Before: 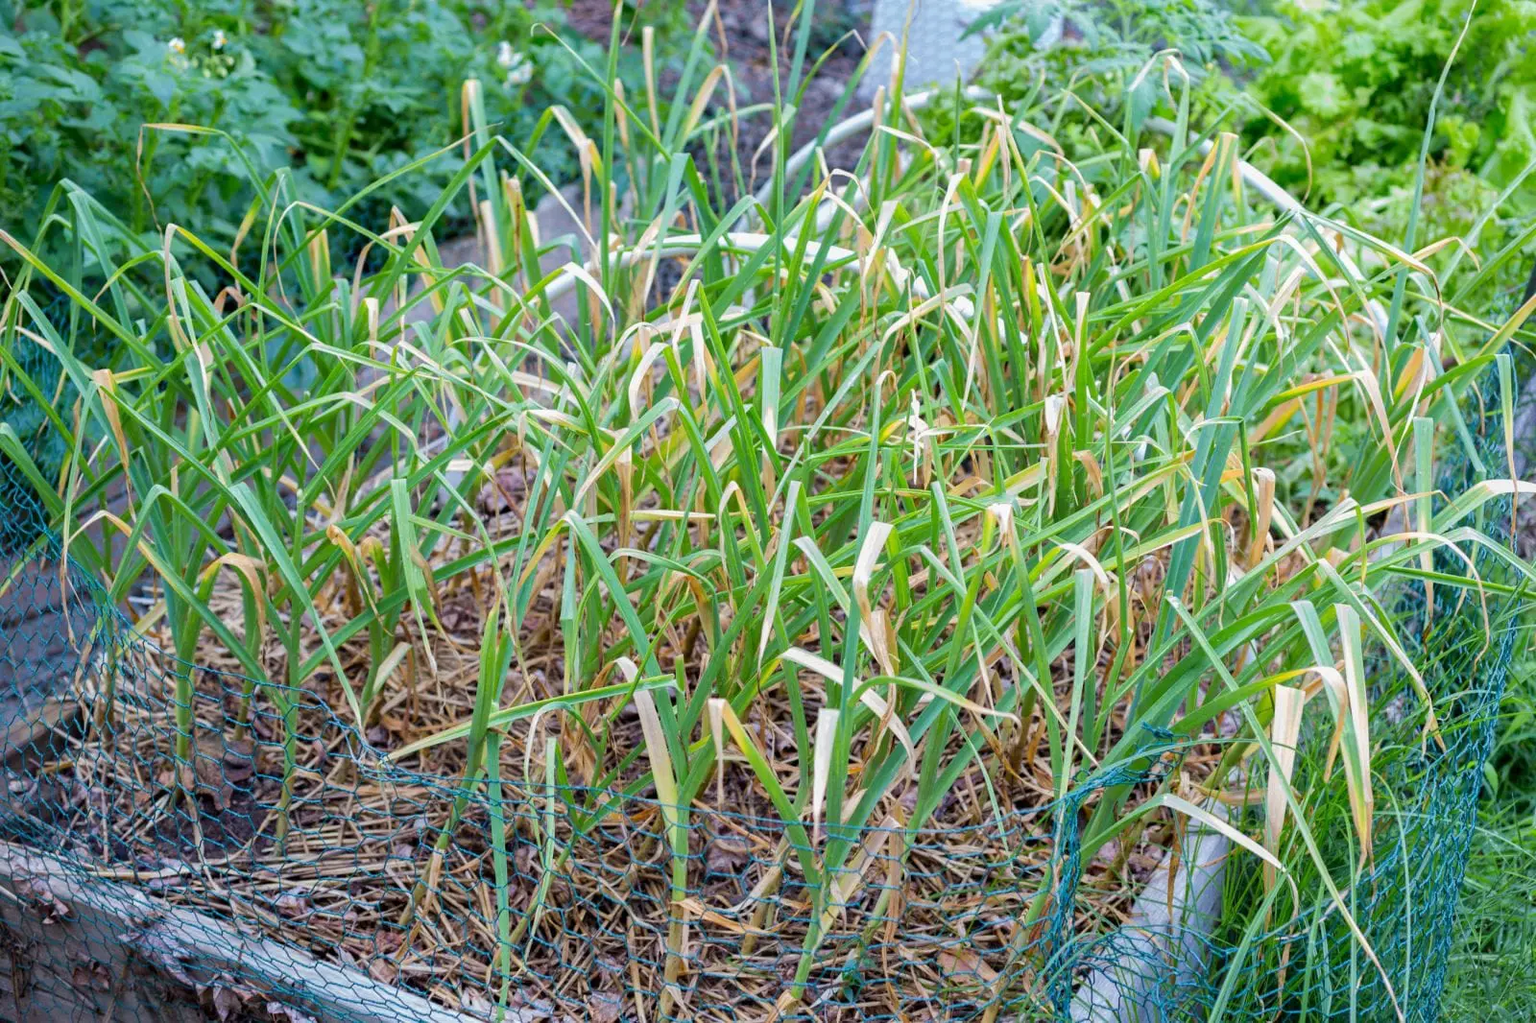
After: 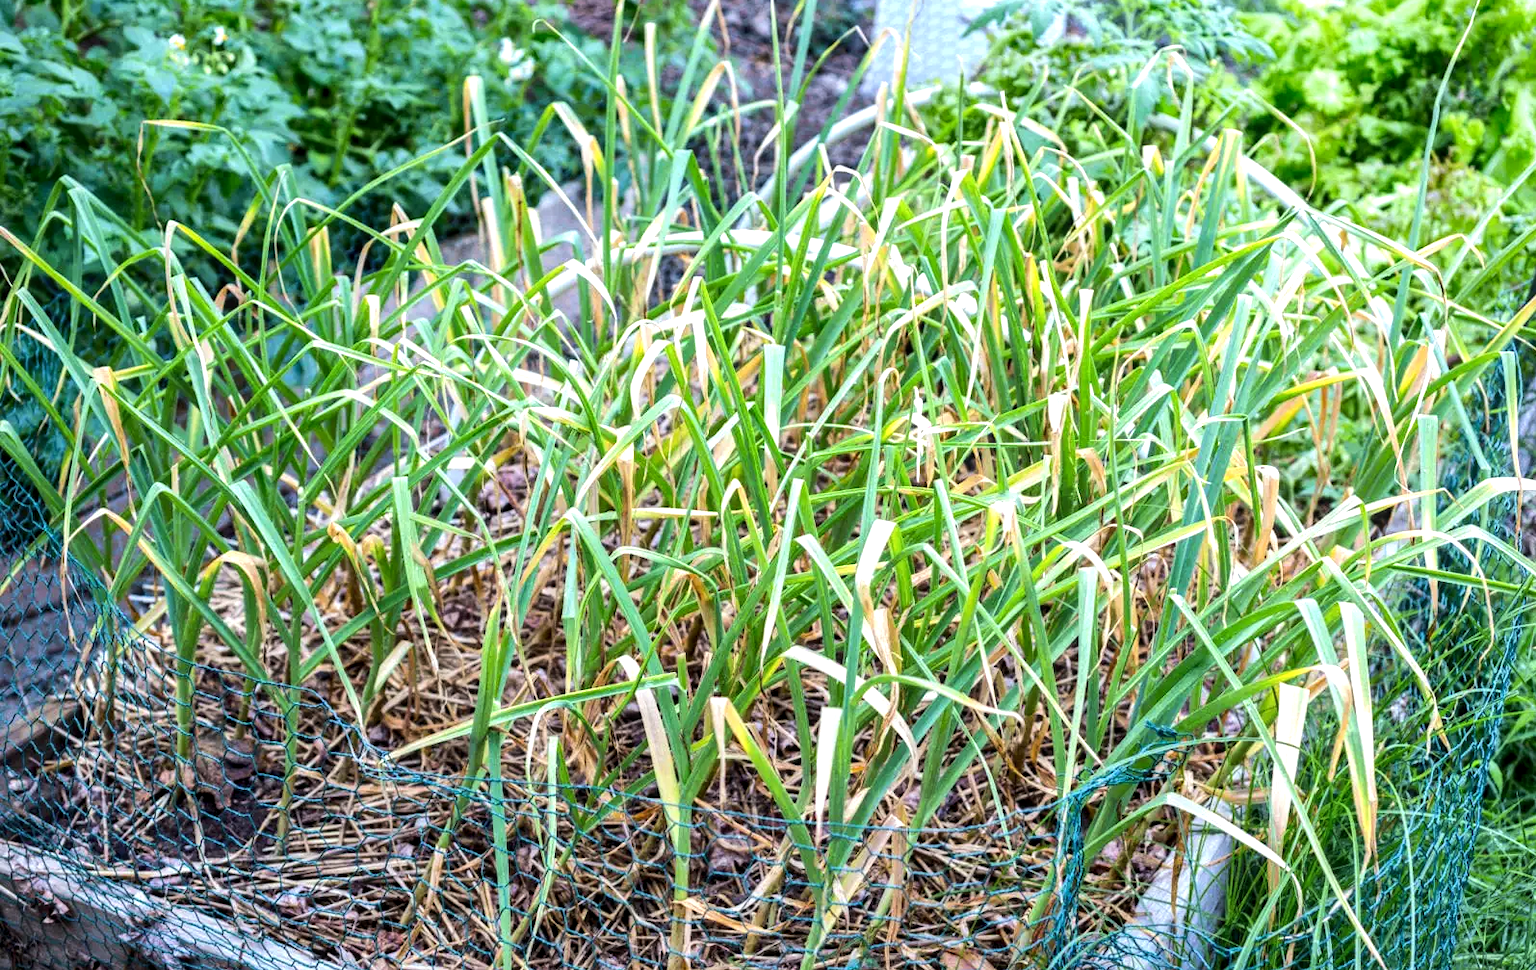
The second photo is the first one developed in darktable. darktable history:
local contrast: on, module defaults
color balance rgb: perceptual saturation grading › global saturation 0.808%
tone equalizer: -8 EV -0.747 EV, -7 EV -0.677 EV, -6 EV -0.585 EV, -5 EV -0.409 EV, -3 EV 0.404 EV, -2 EV 0.6 EV, -1 EV 0.675 EV, +0 EV 0.759 EV, edges refinement/feathering 500, mask exposure compensation -1.57 EV, preserve details no
crop: top 0.421%, right 0.265%, bottom 5%
